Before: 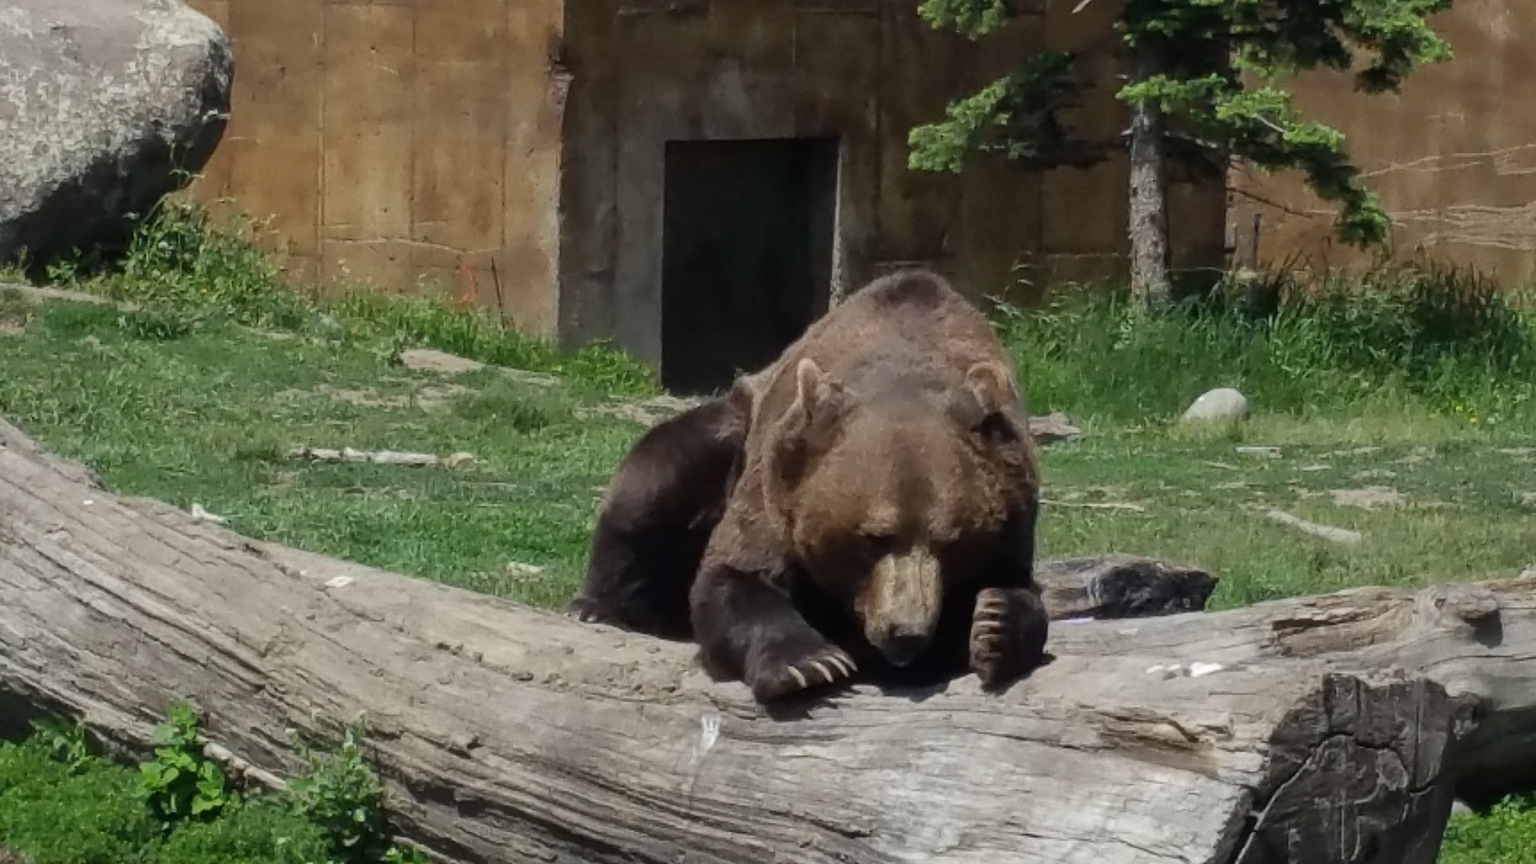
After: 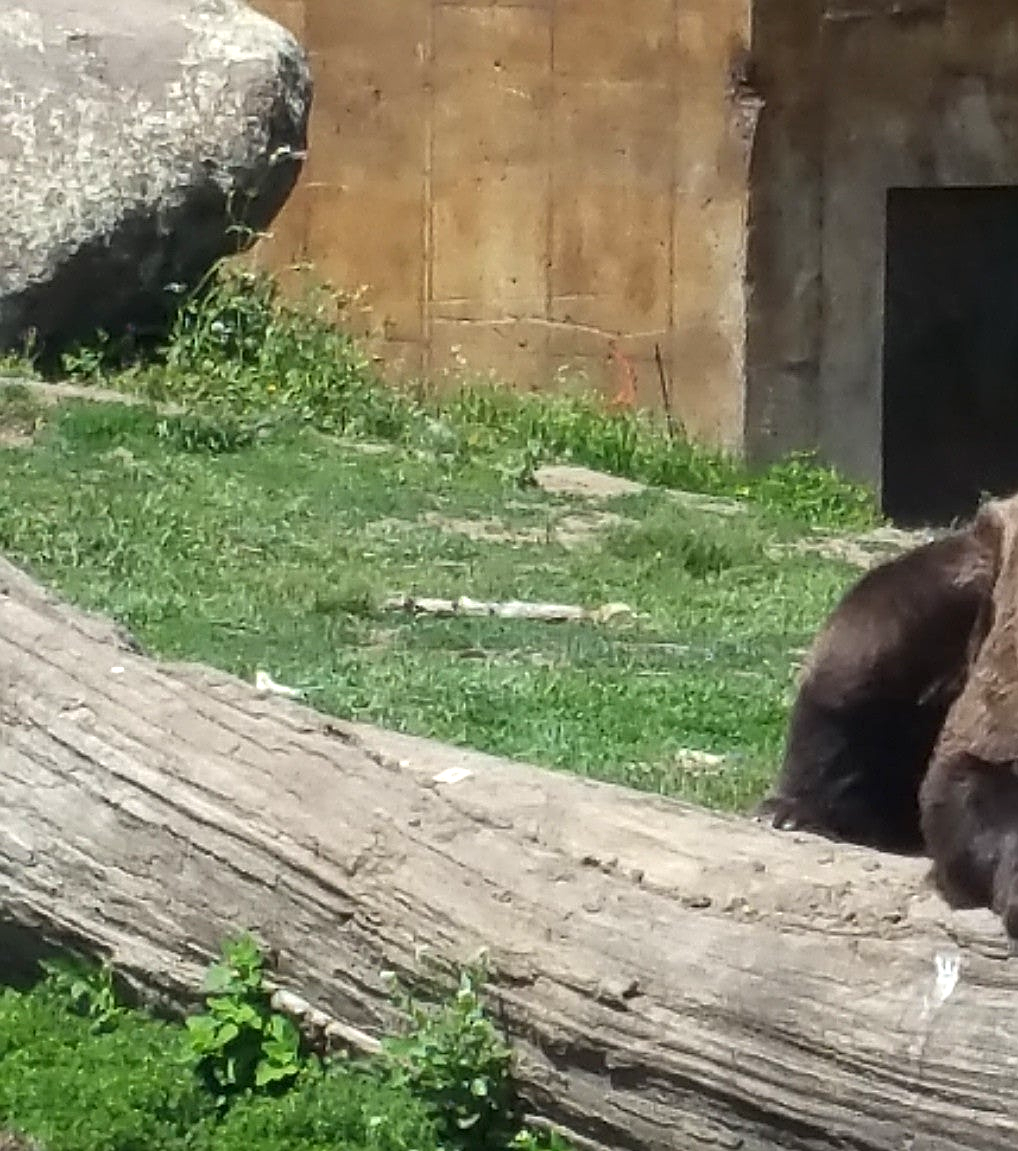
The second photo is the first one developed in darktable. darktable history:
crop and rotate: left 0.037%, top 0%, right 50.241%
sharpen: on, module defaults
exposure: exposure 0.668 EV, compensate exposure bias true, compensate highlight preservation false
